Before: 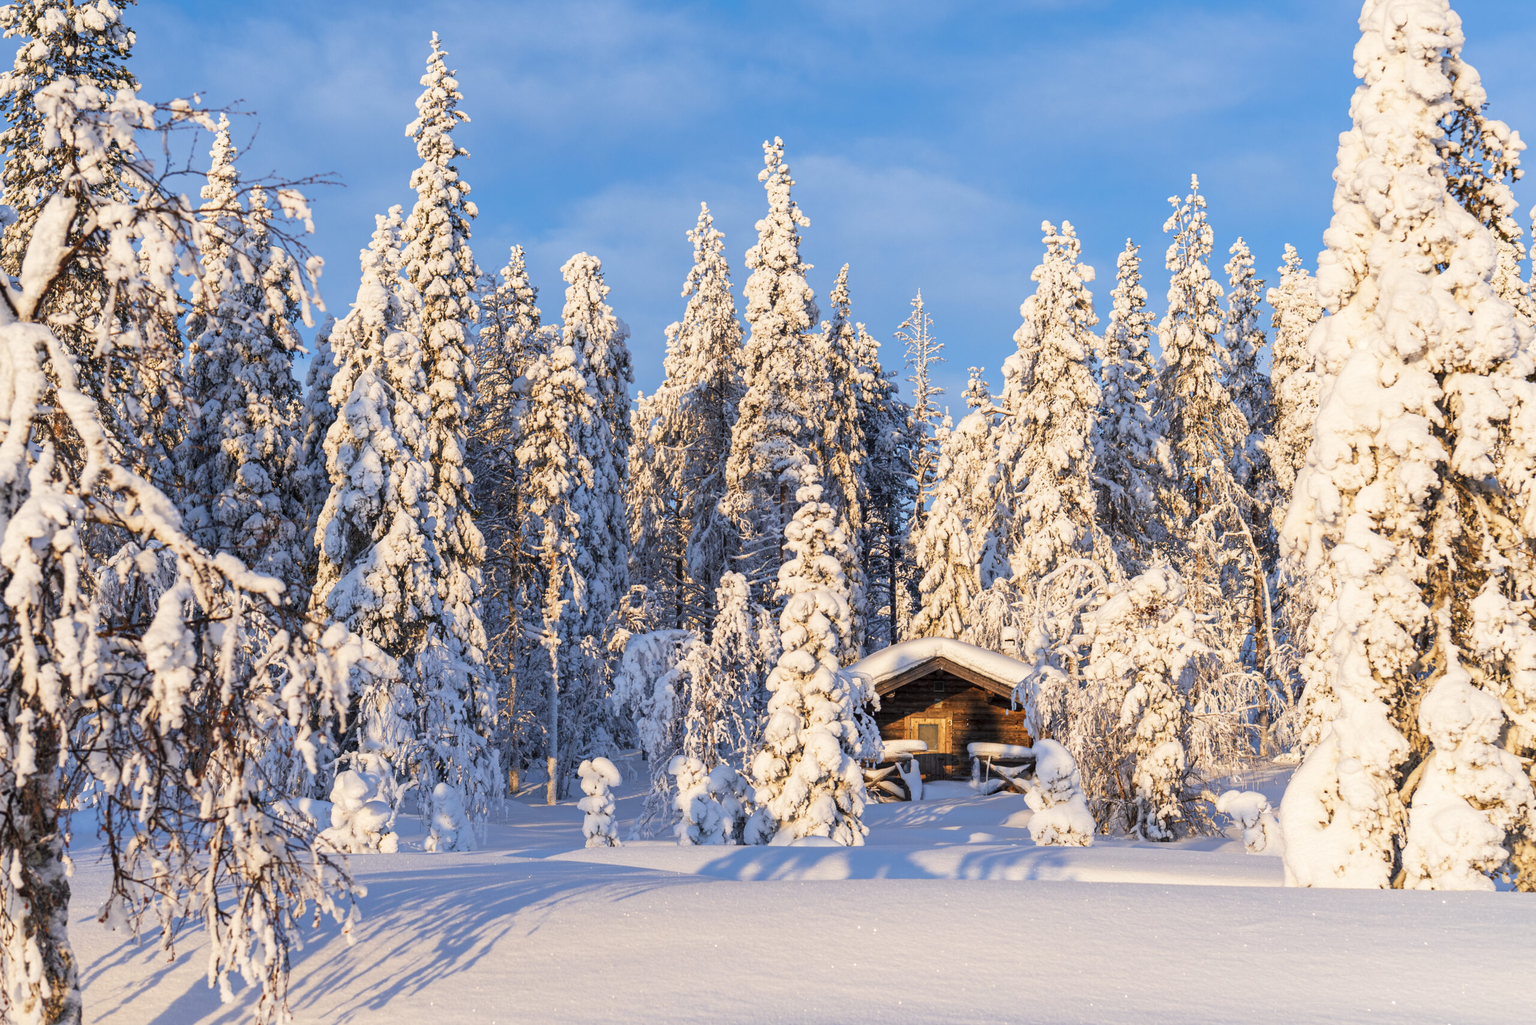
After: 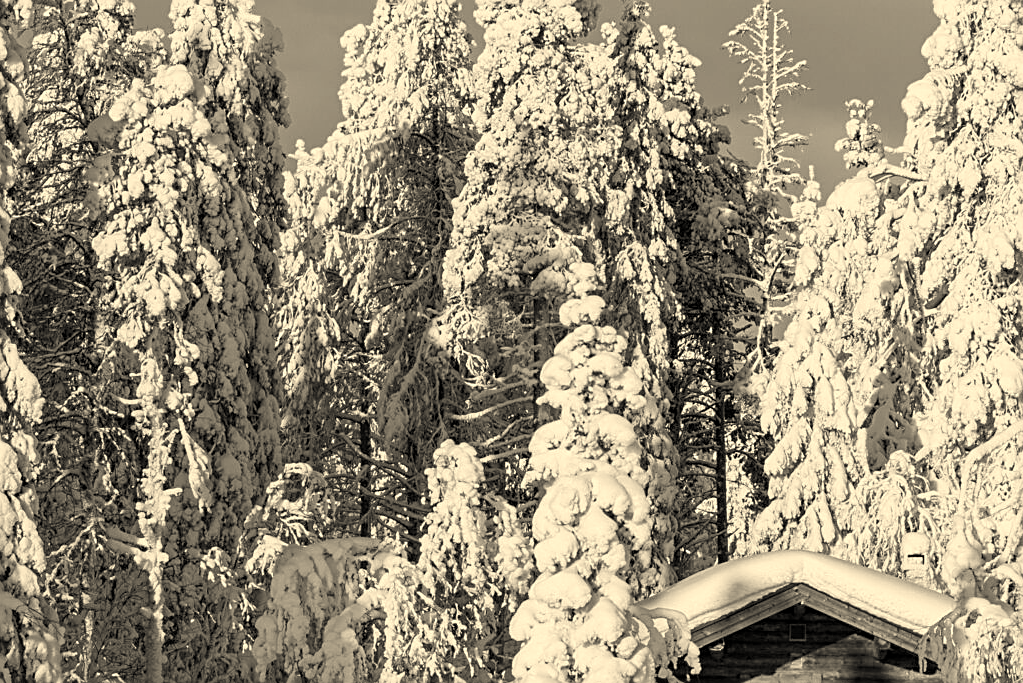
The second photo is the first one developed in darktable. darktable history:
color calibration: output gray [0.714, 0.278, 0, 0], illuminant same as pipeline (D50), adaptation none (bypass)
color correction: highlights a* 2.72, highlights b* 22.8
crop: left 30%, top 30%, right 30%, bottom 30%
sharpen: on, module defaults
